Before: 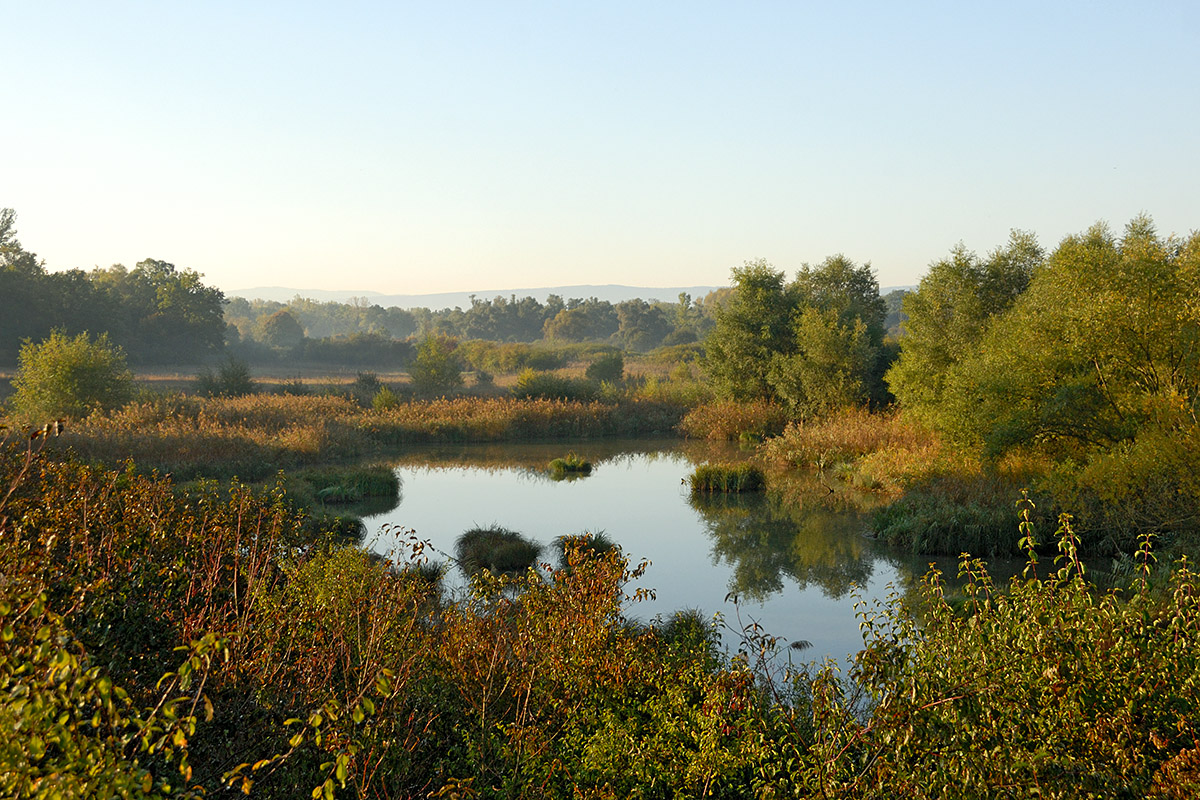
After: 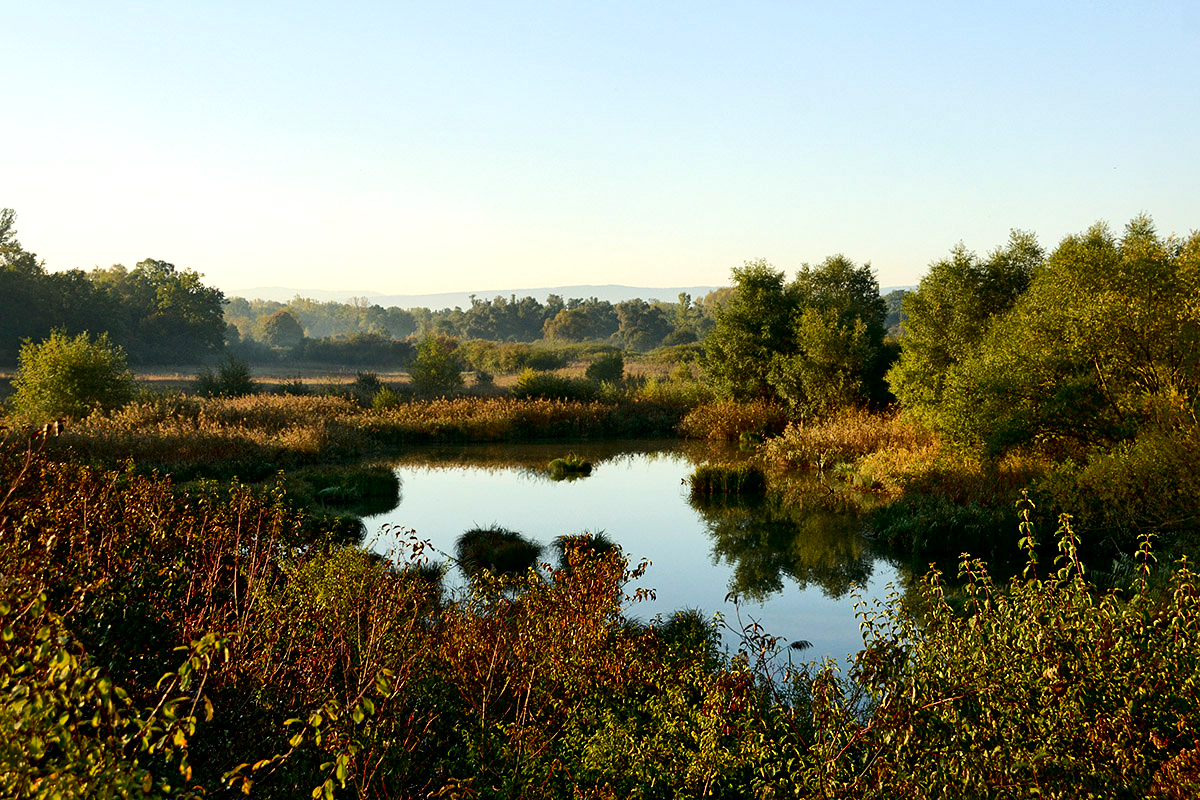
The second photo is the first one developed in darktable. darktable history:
contrast brightness saturation: contrast 0.21, brightness -0.11, saturation 0.21
local contrast: mode bilateral grid, contrast 70, coarseness 75, detail 180%, midtone range 0.2
velvia: on, module defaults
